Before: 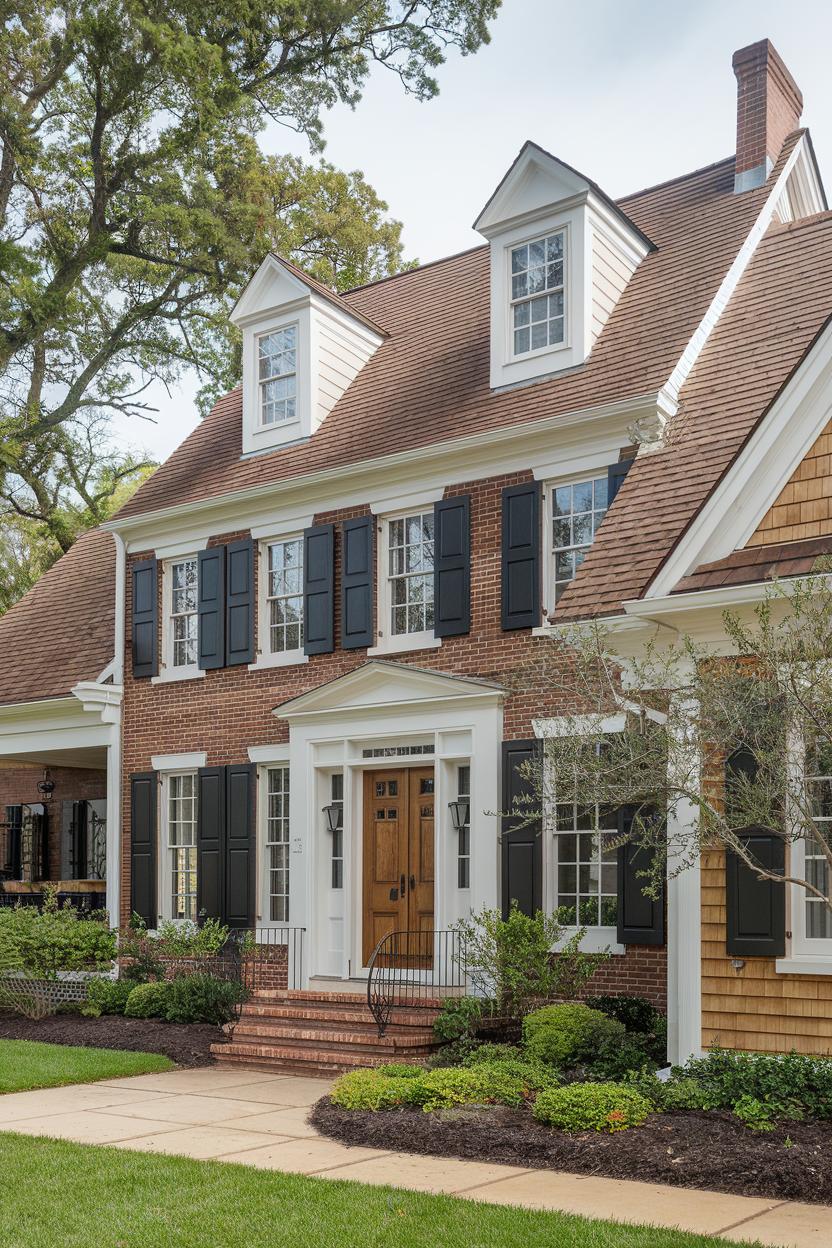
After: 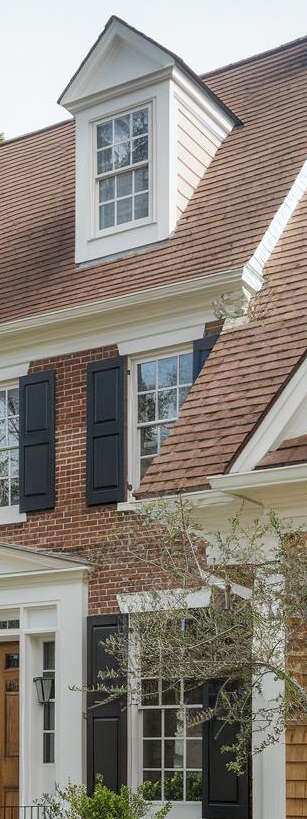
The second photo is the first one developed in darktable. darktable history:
exposure: black level correction 0.001, exposure 0.014 EV, compensate highlight preservation false
crop and rotate: left 49.936%, top 10.094%, right 13.136%, bottom 24.256%
